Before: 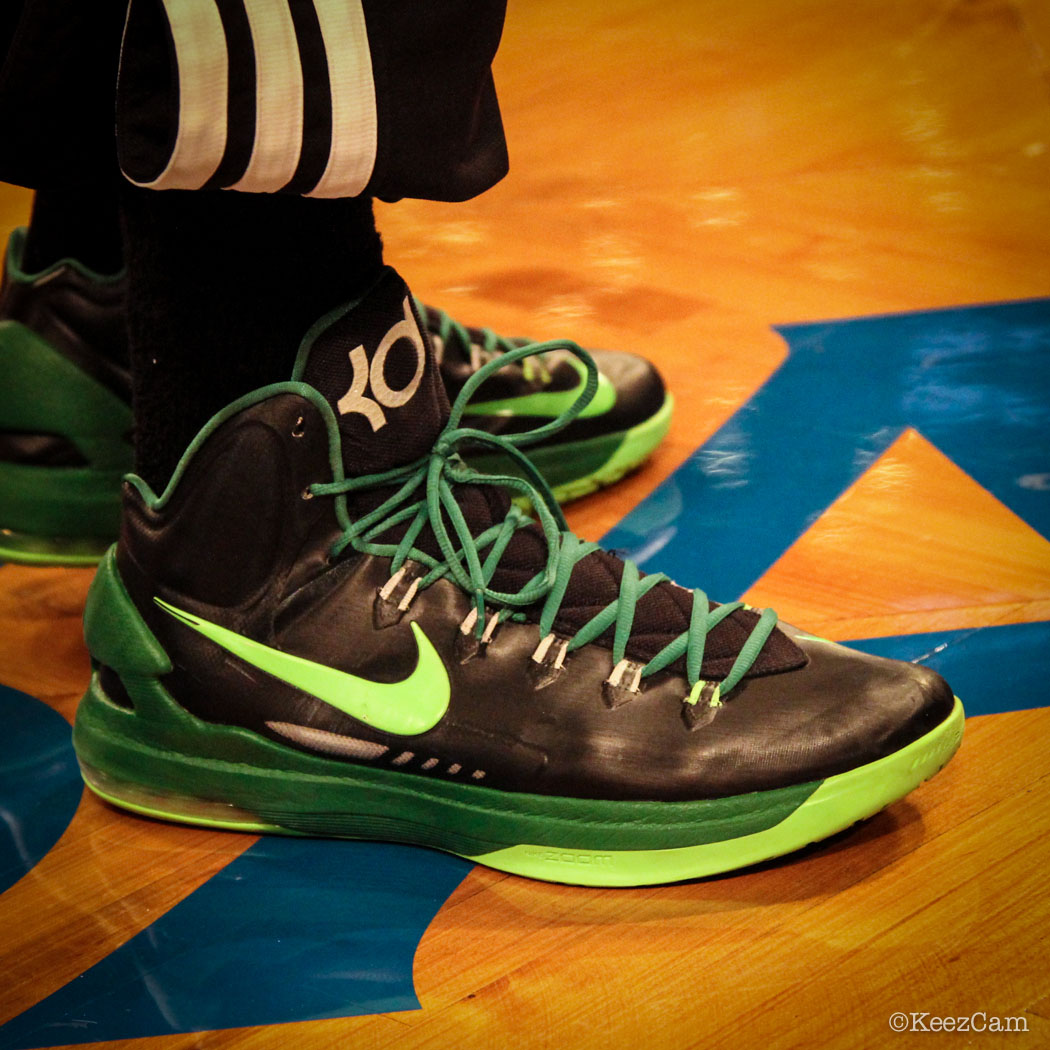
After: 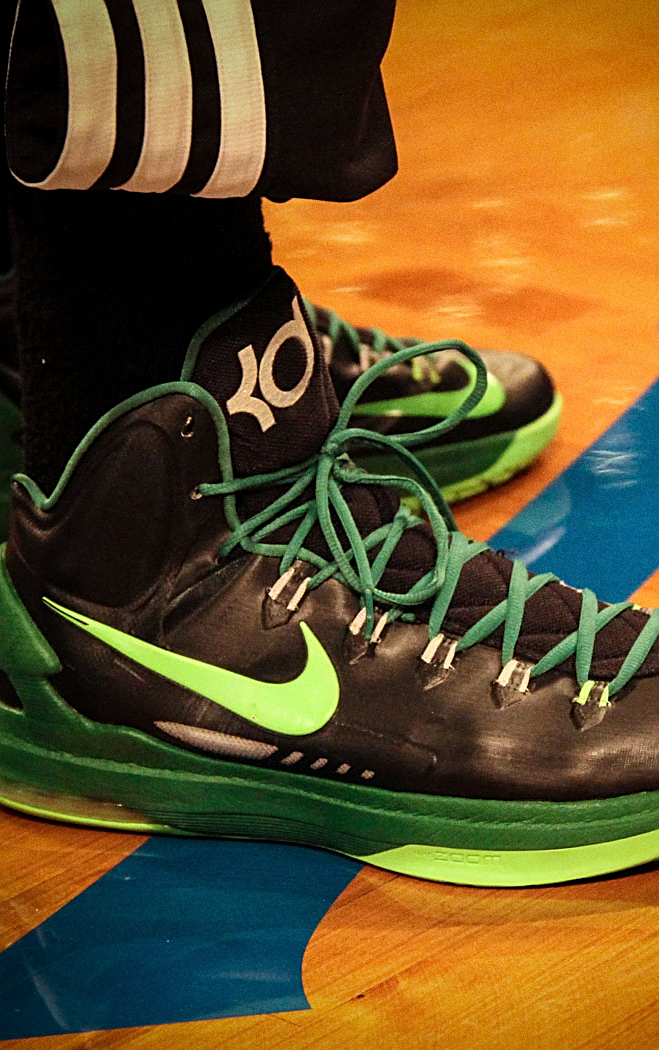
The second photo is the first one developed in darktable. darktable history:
crop: left 10.644%, right 26.528%
sharpen: on, module defaults
tone equalizer: on, module defaults
grain: coarseness 0.09 ISO
